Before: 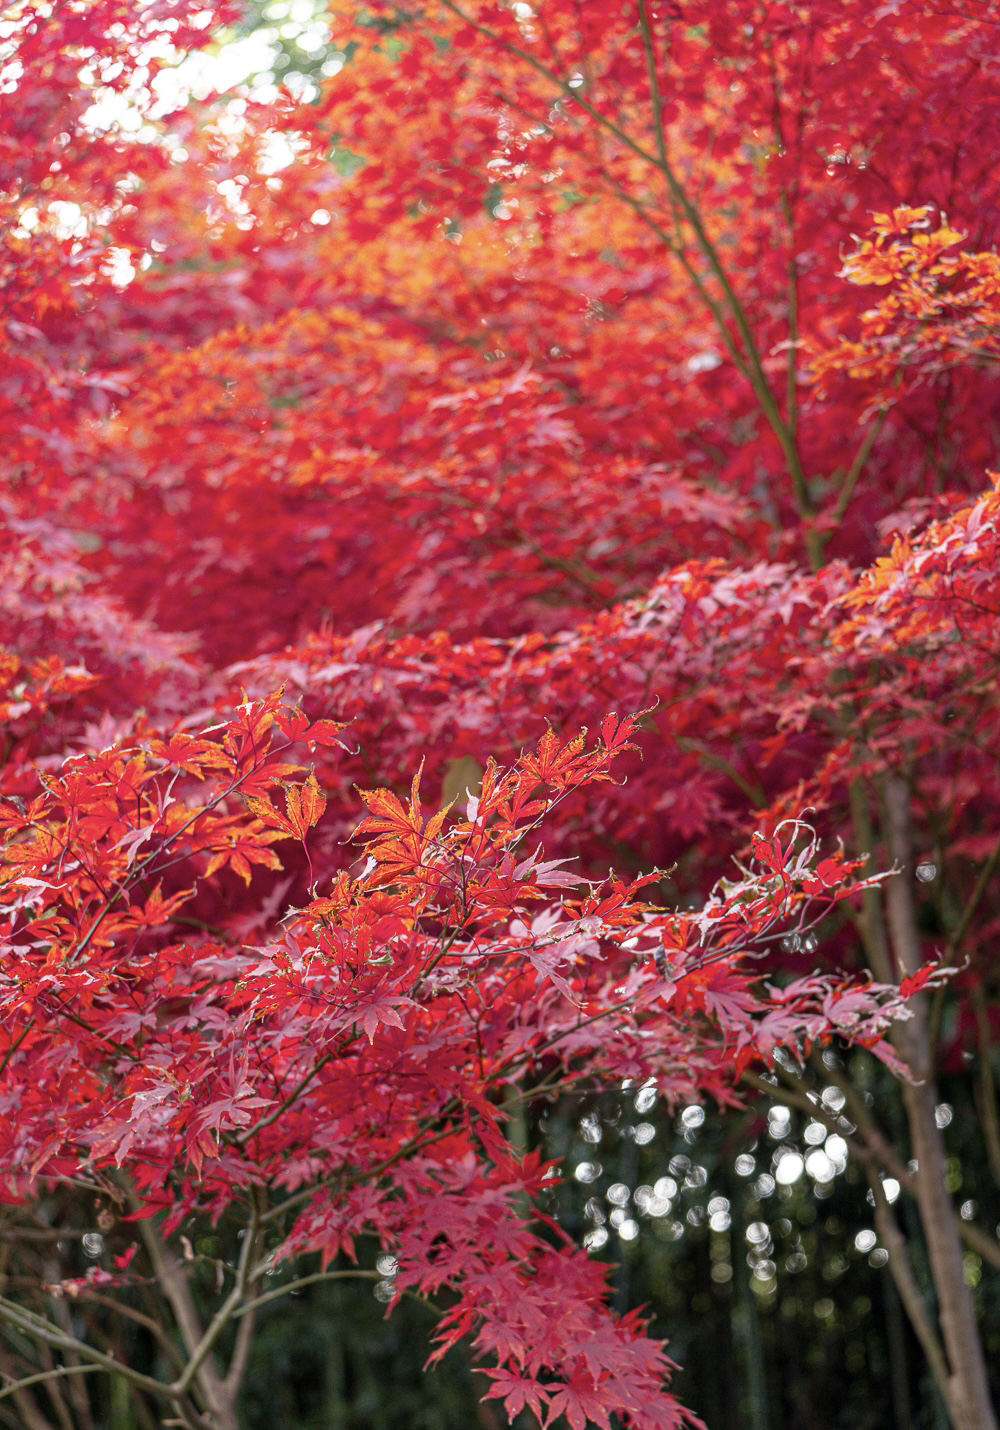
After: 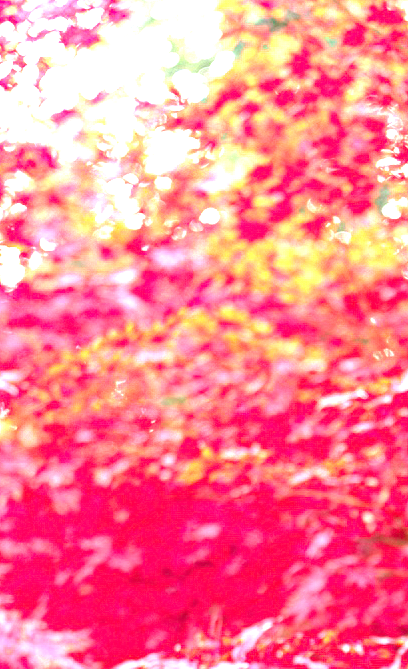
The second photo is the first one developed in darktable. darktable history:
crop and rotate: left 11.15%, top 0.072%, right 48.016%, bottom 53.137%
exposure: black level correction 0, exposure 1.678 EV, compensate exposure bias true, compensate highlight preservation false
